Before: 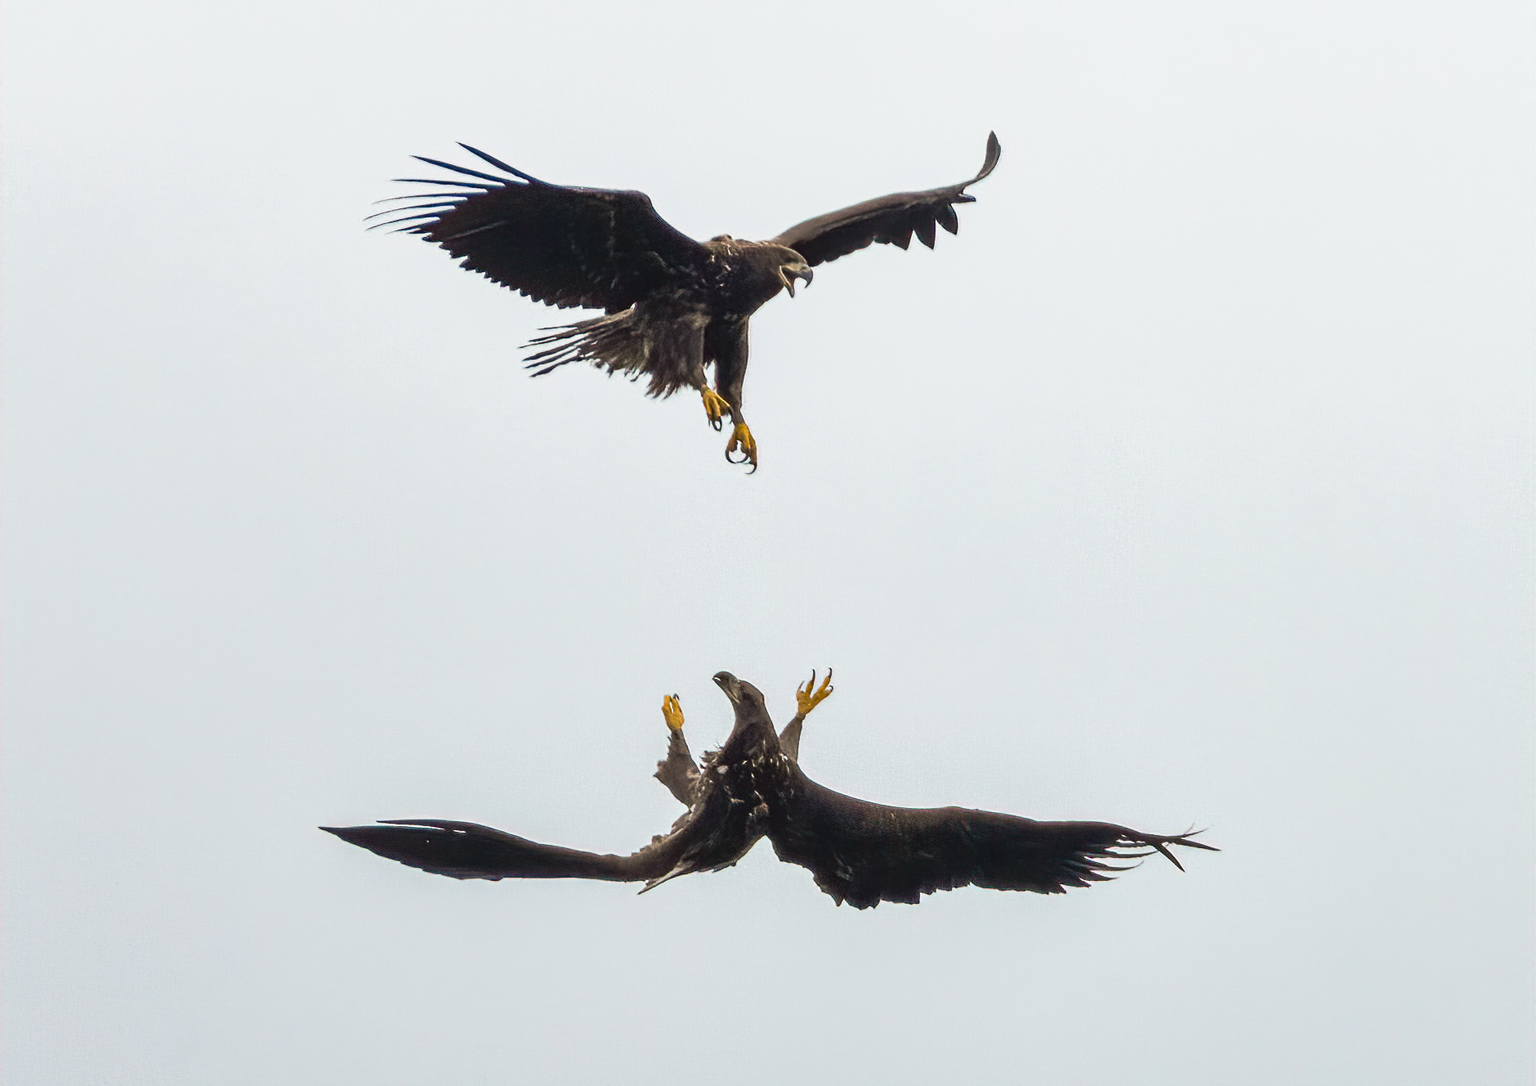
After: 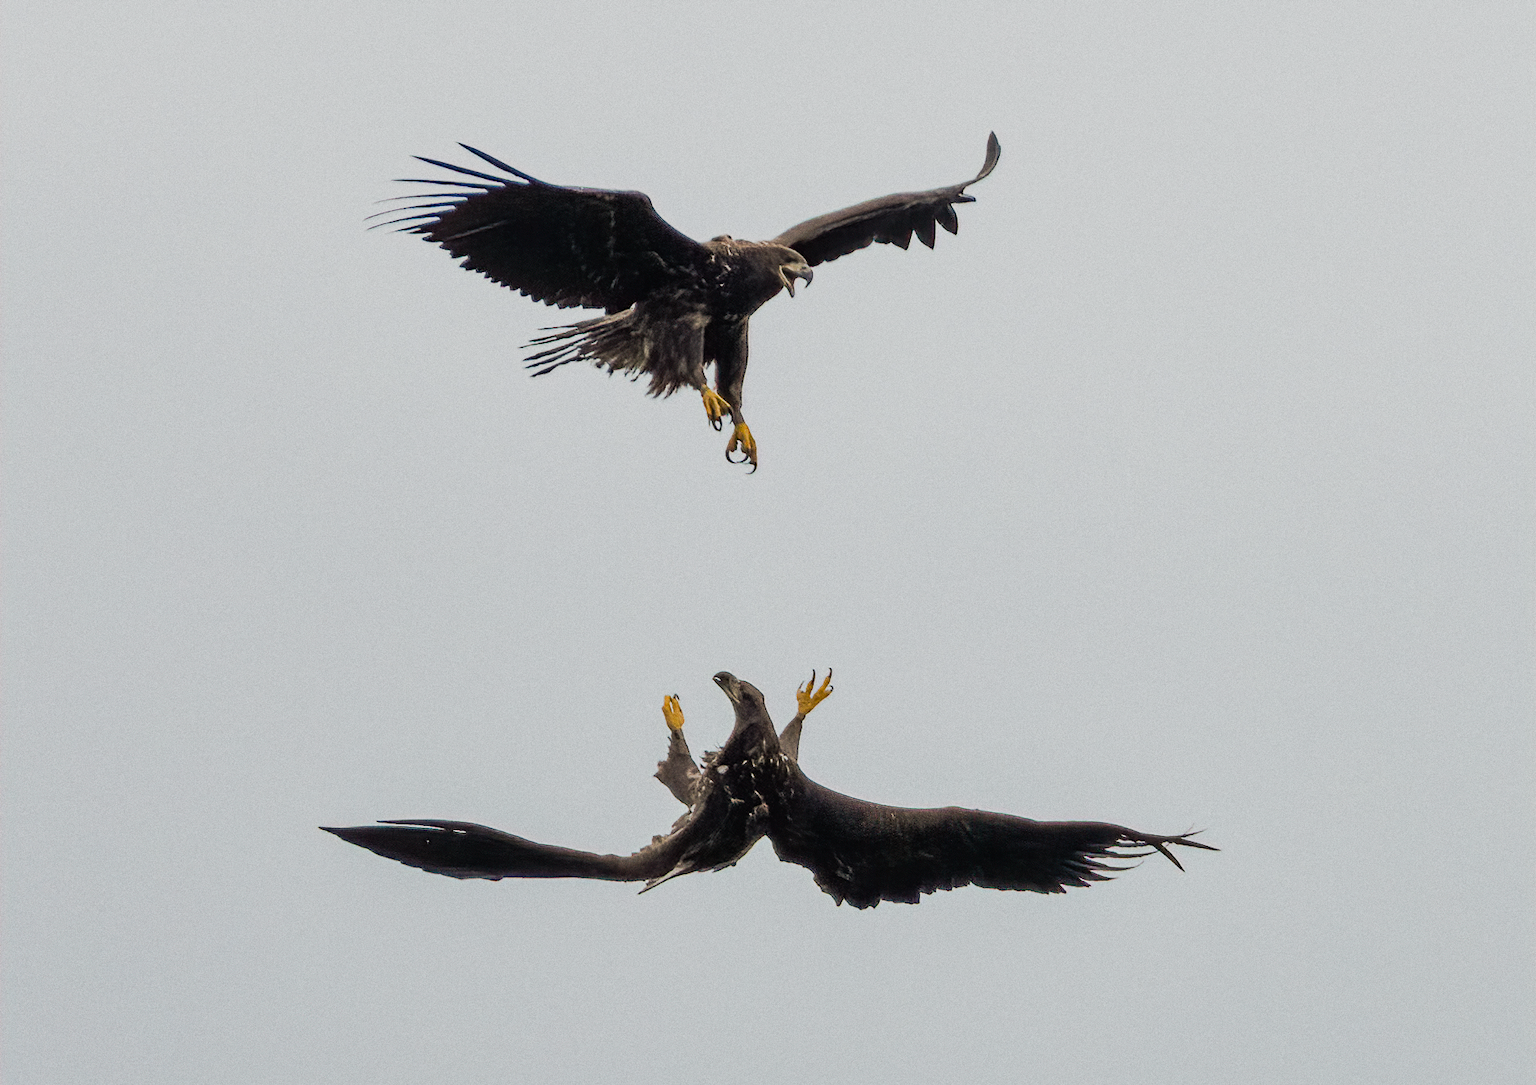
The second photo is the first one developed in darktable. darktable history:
filmic rgb: black relative exposure -7.65 EV, white relative exposure 4.56 EV, hardness 3.61
tone equalizer: on, module defaults
grain: coarseness 0.09 ISO
